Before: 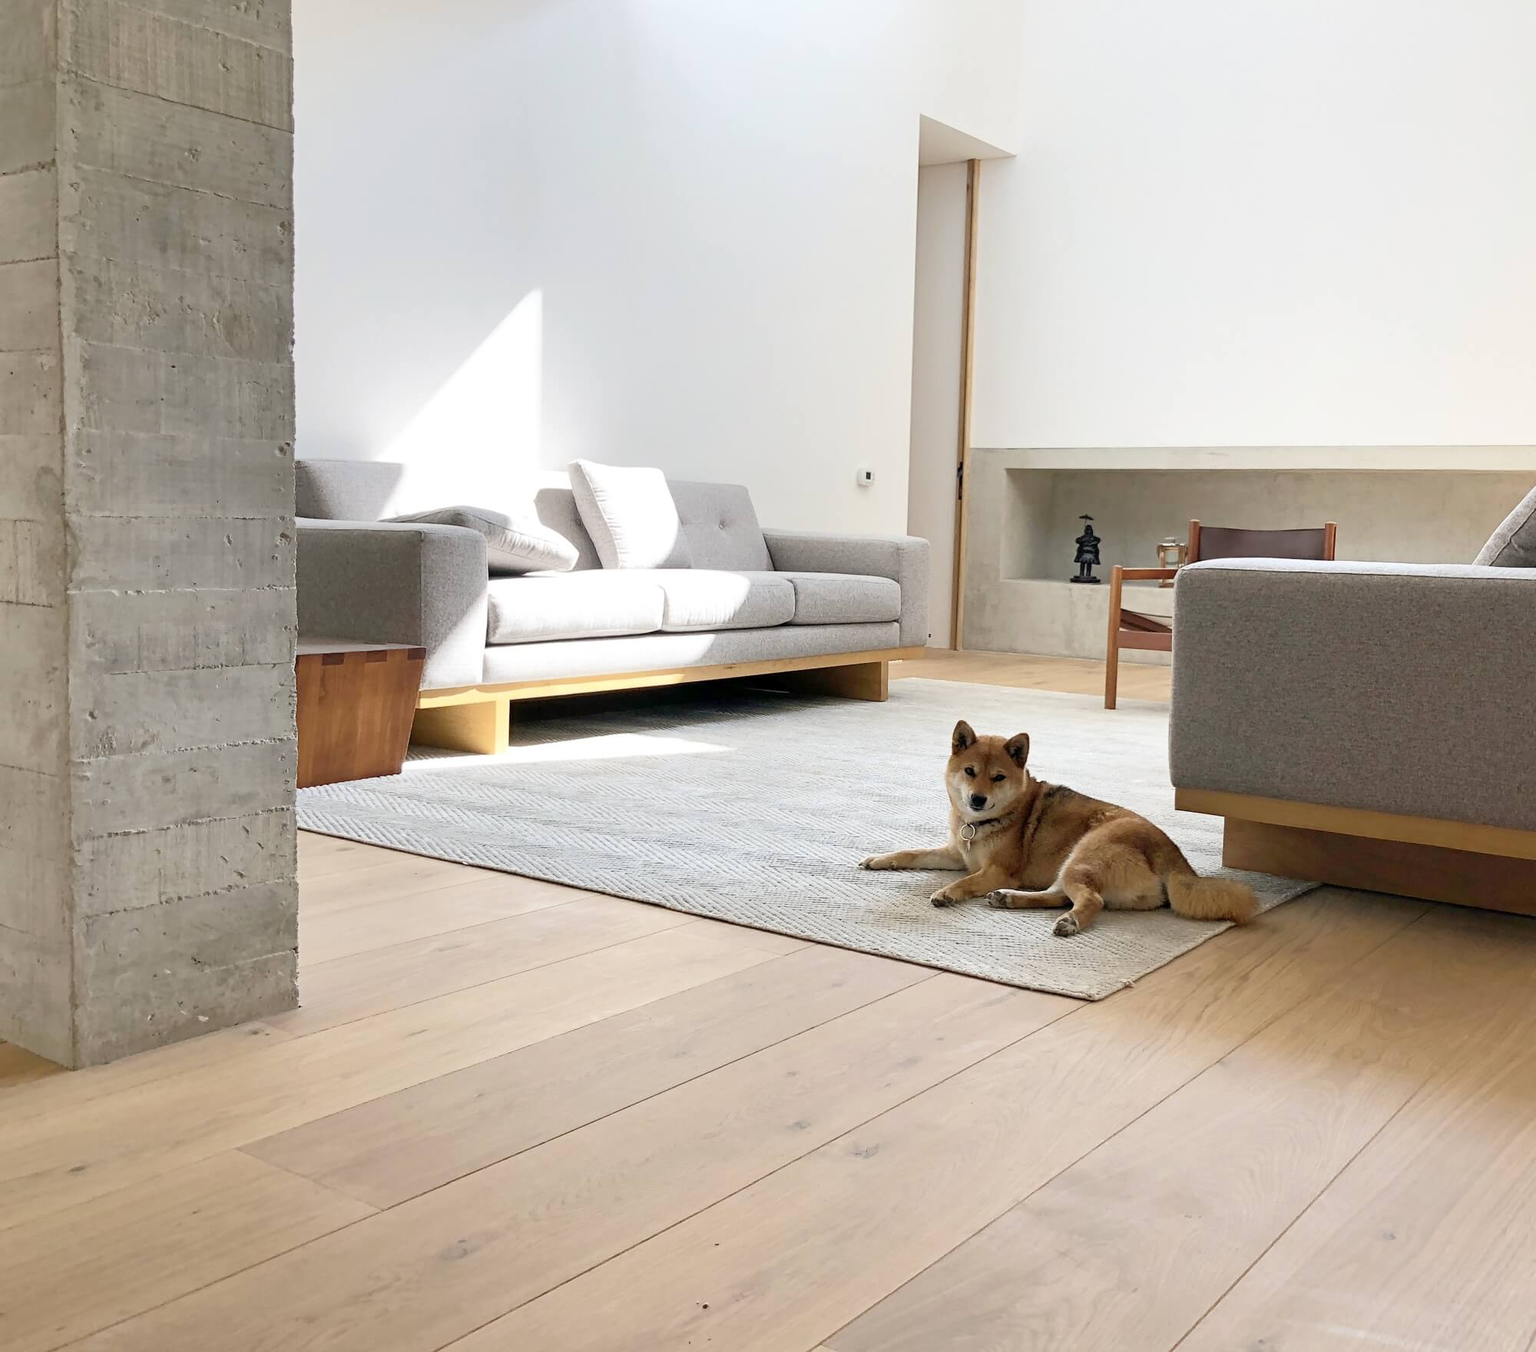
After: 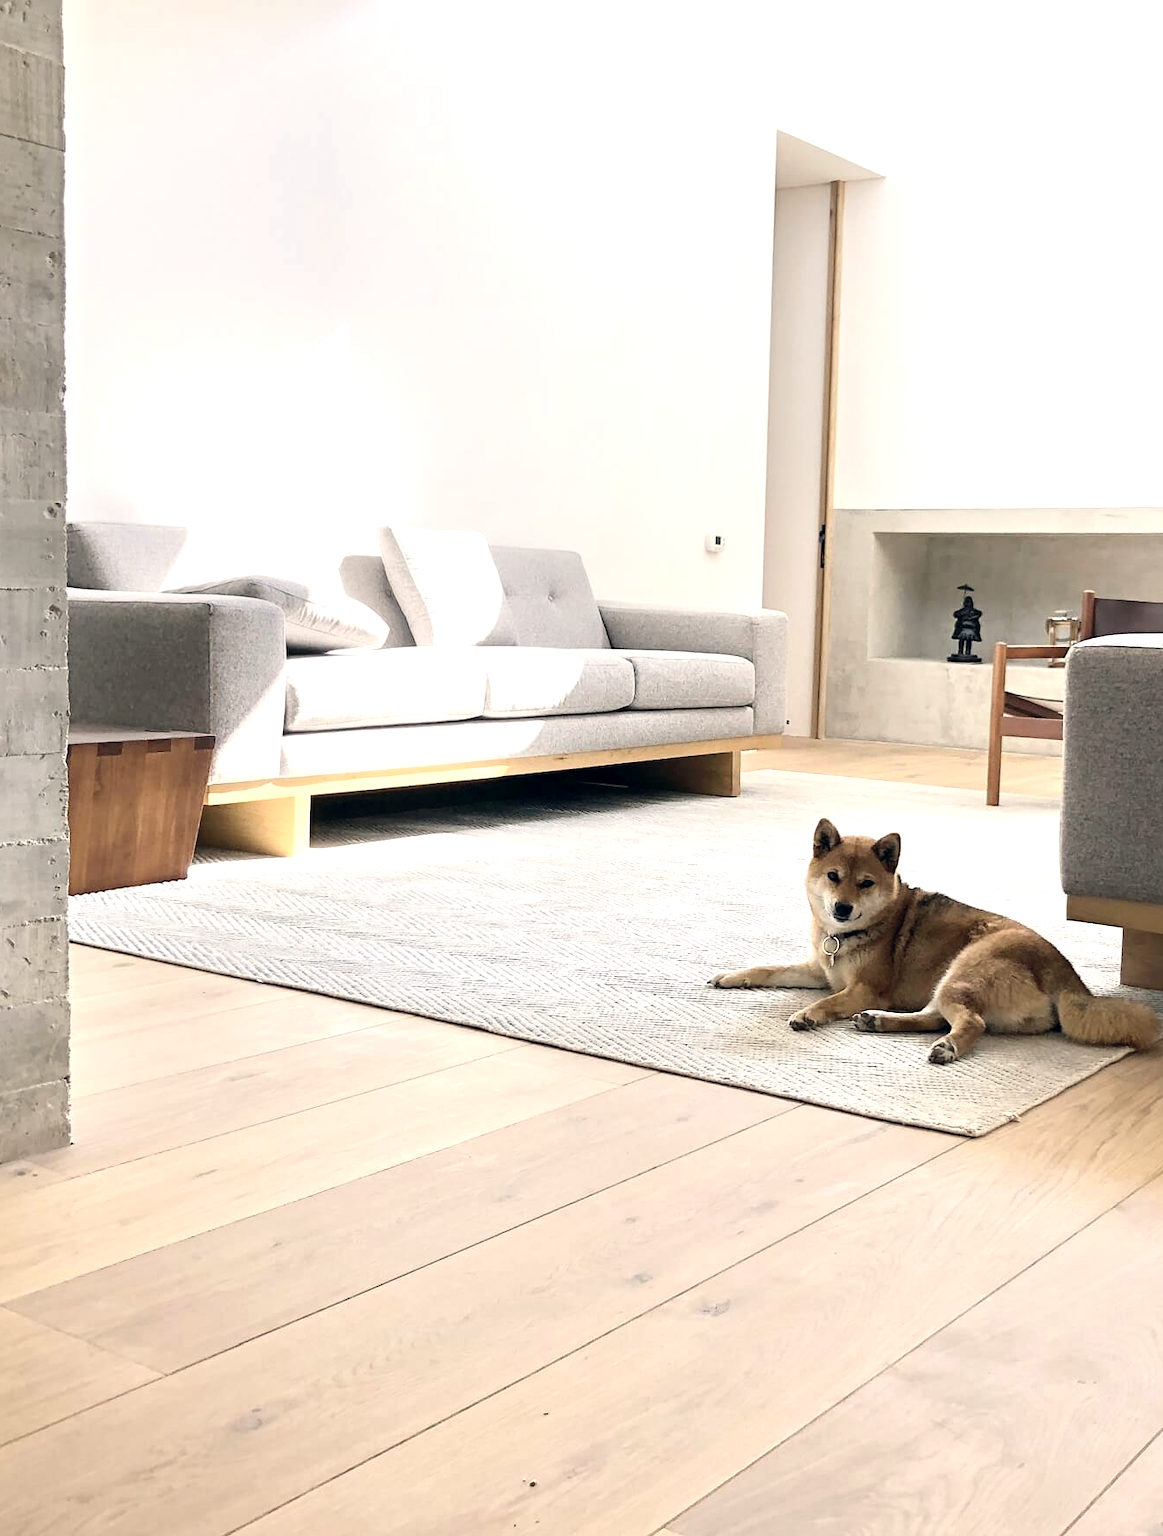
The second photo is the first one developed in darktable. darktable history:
crop: left 15.419%, right 17.914%
color correction: highlights a* 2.75, highlights b* 5, shadows a* -2.04, shadows b* -4.84, saturation 0.8
tone equalizer: -8 EV 0.001 EV, -7 EV -0.002 EV, -6 EV 0.002 EV, -5 EV -0.03 EV, -4 EV -0.116 EV, -3 EV -0.169 EV, -2 EV 0.24 EV, -1 EV 0.702 EV, +0 EV 0.493 EV
